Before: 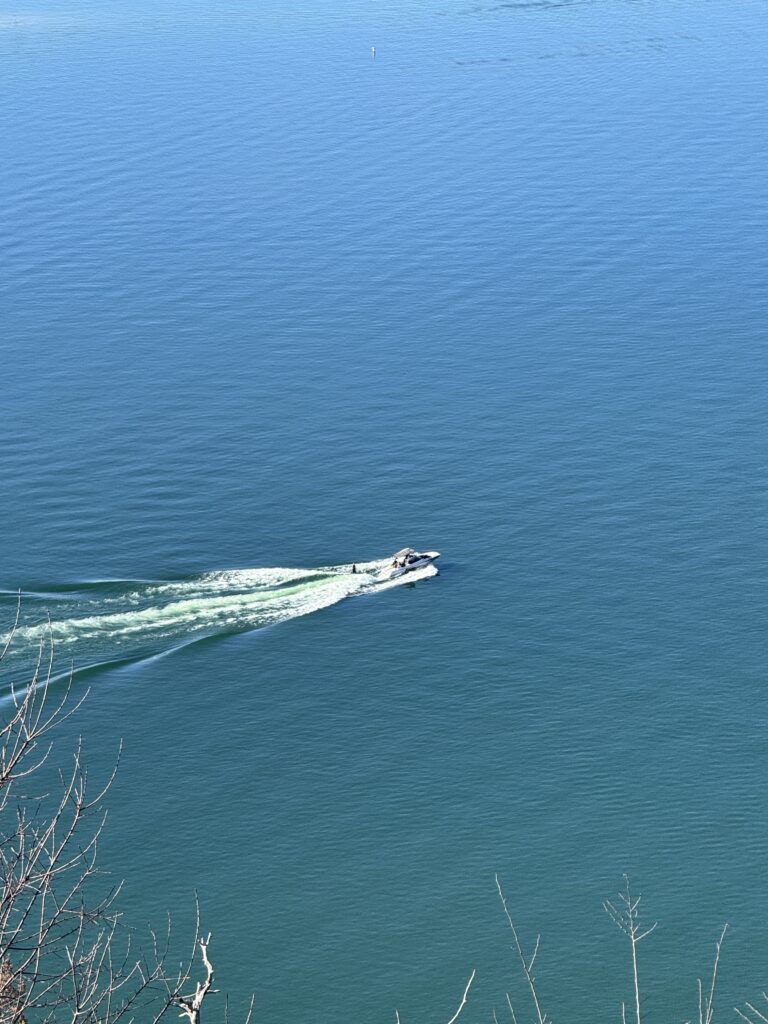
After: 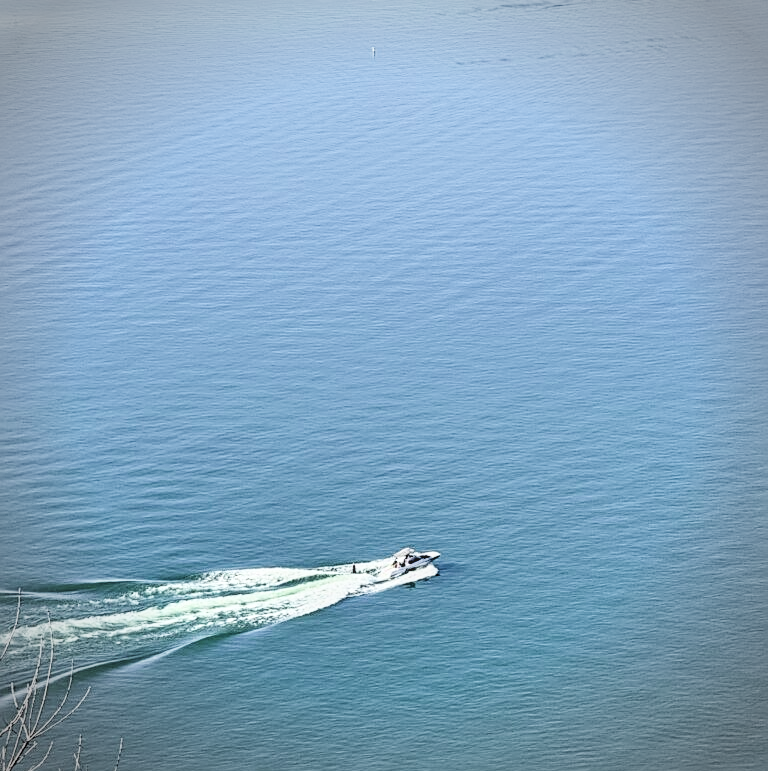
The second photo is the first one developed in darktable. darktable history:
vignetting: on, module defaults
exposure: black level correction 0, exposure 1.001 EV, compensate exposure bias true, compensate highlight preservation false
crop: bottom 24.689%
sharpen: on, module defaults
contrast brightness saturation: contrast 0.102, saturation -0.292
local contrast: on, module defaults
filmic rgb: middle gray luminance 28.86%, black relative exposure -10.37 EV, white relative exposure 5.5 EV, target black luminance 0%, hardness 3.96, latitude 2.62%, contrast 1.131, highlights saturation mix 5.57%, shadows ↔ highlights balance 15.18%, iterations of high-quality reconstruction 0
